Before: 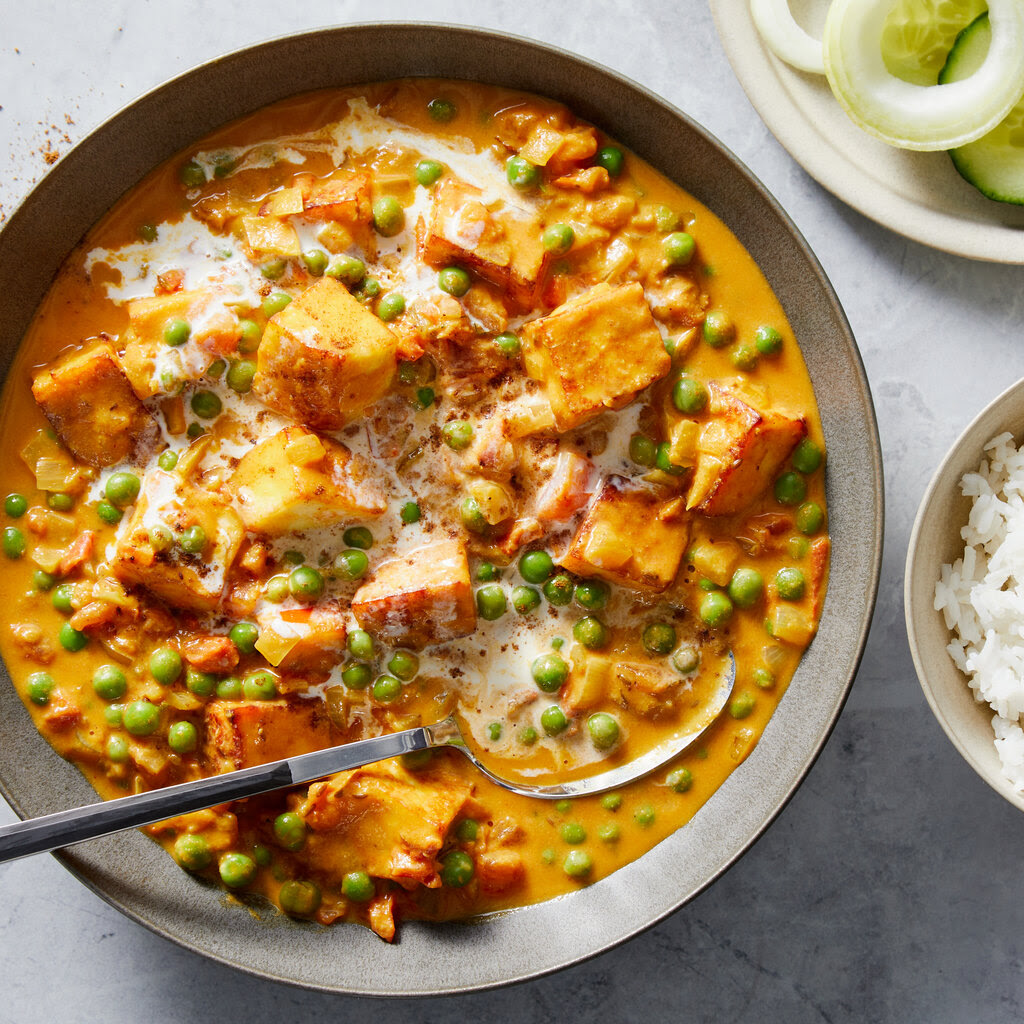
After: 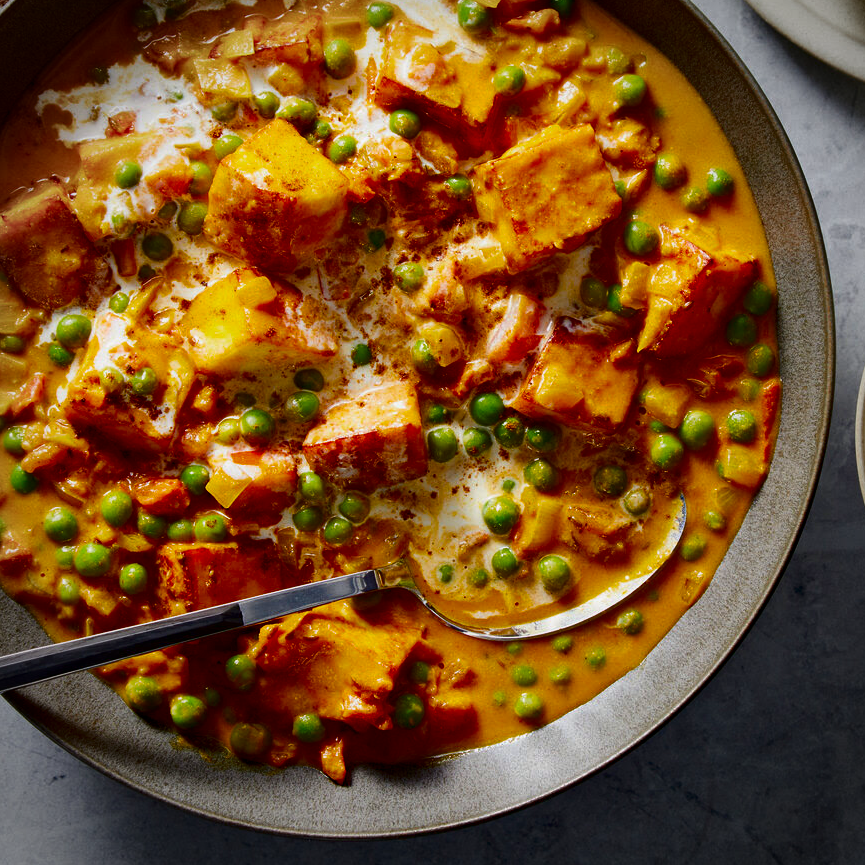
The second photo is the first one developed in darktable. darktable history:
color balance rgb: perceptual saturation grading › global saturation 30%, global vibrance 20%
haze removal: compatibility mode true, adaptive false
vignetting: on, module defaults
contrast brightness saturation: contrast 0.13, brightness -0.24, saturation 0.14
exposure: exposure -0.153 EV, compensate highlight preservation false
crop and rotate: left 4.842%, top 15.51%, right 10.668%
